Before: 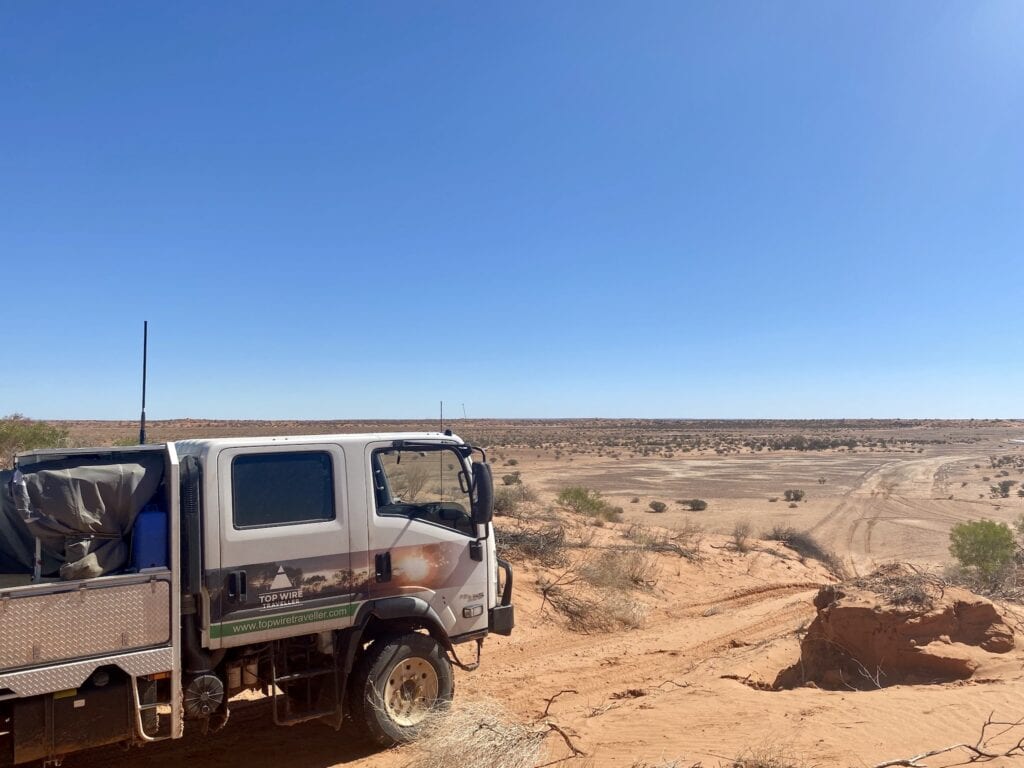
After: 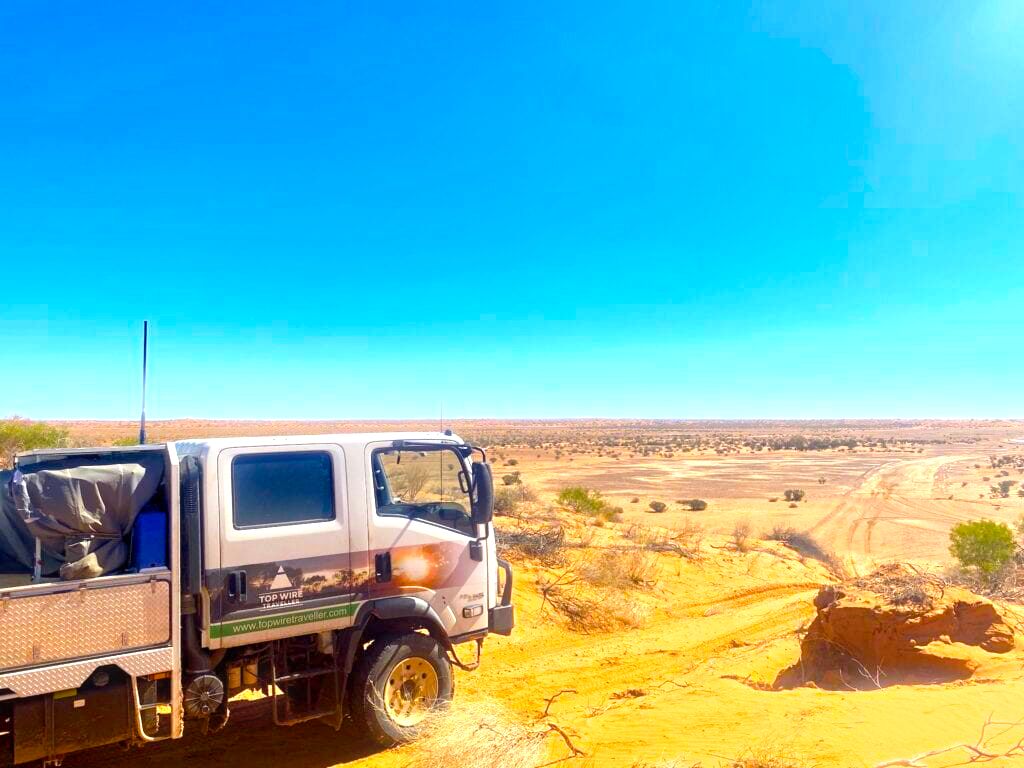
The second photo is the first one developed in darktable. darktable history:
bloom: size 3%, threshold 100%, strength 0%
color balance rgb: perceptual saturation grading › global saturation 100%
exposure: black level correction 0, exposure 1 EV, compensate exposure bias true, compensate highlight preservation false
